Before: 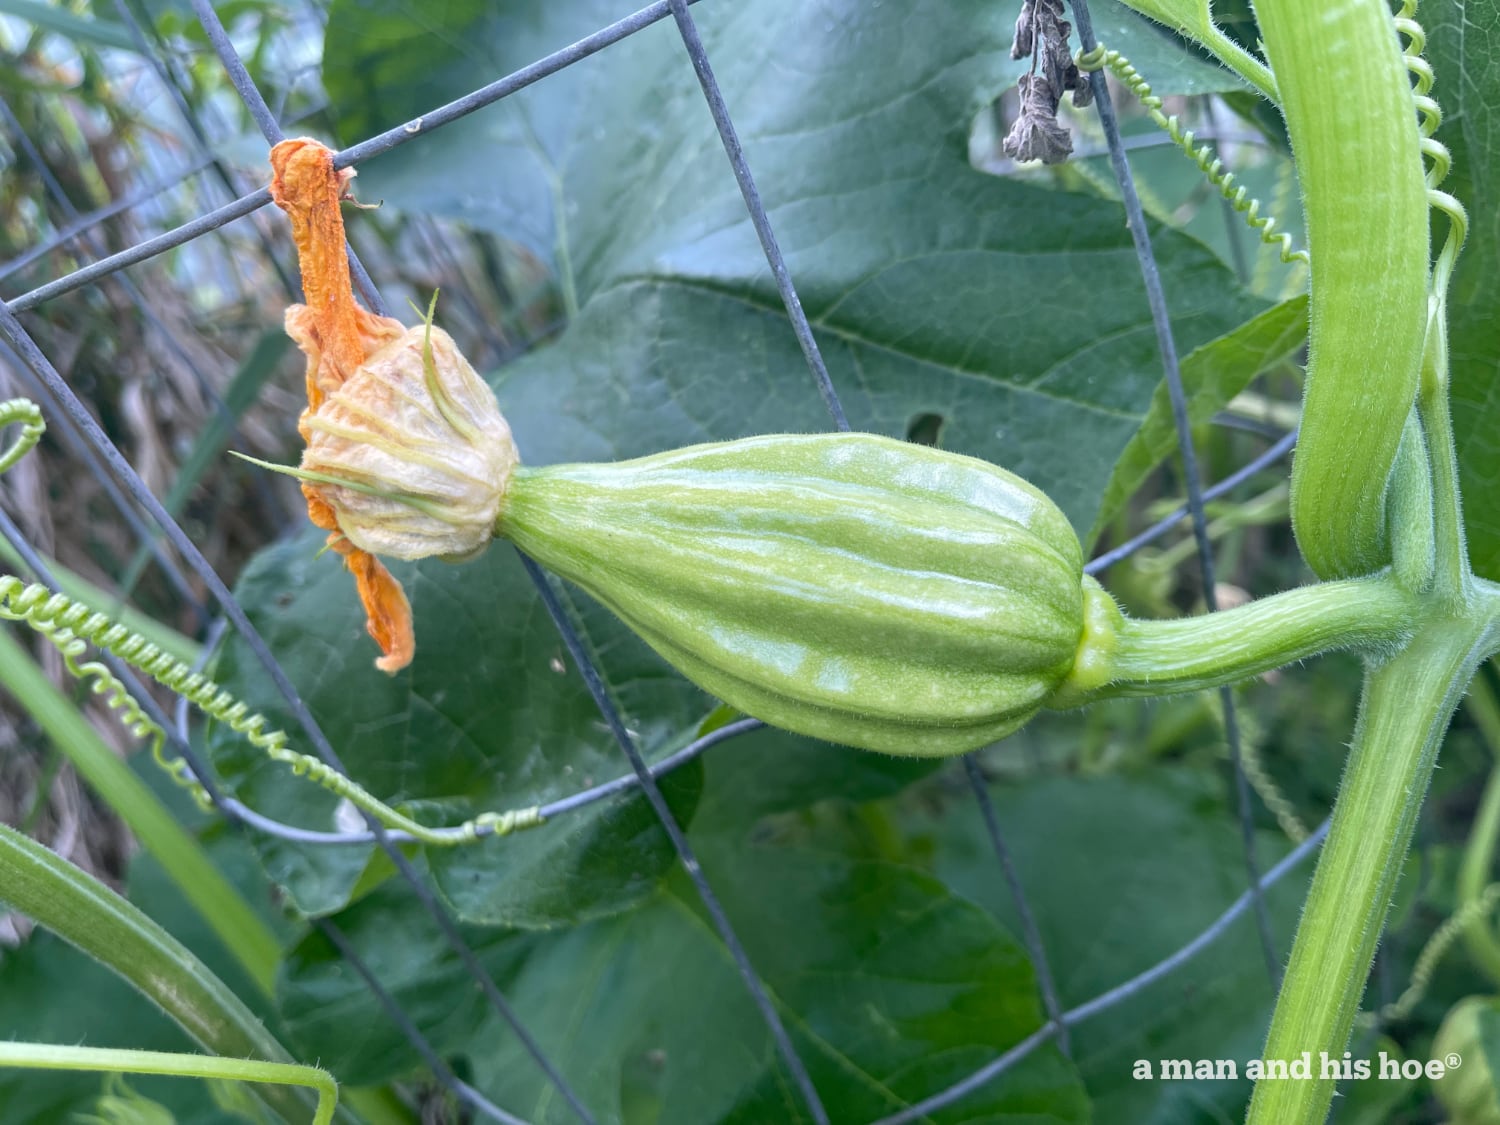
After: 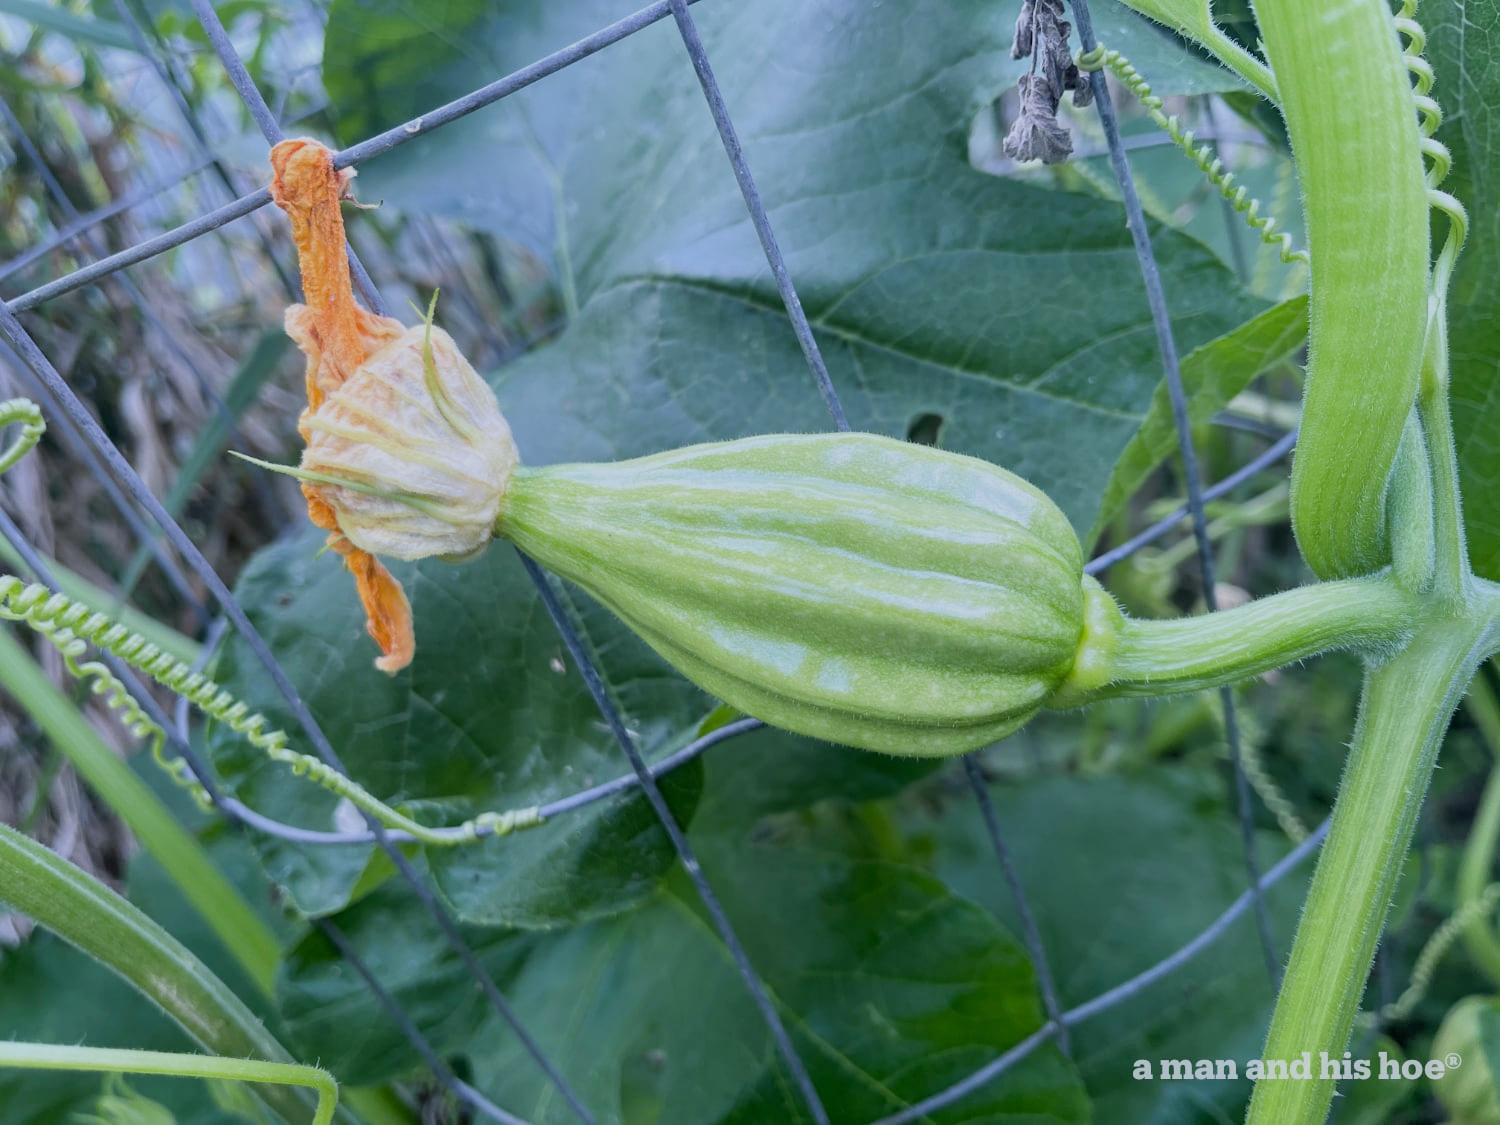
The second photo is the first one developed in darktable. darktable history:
filmic rgb: black relative exposure -7.65 EV, white relative exposure 4.56 EV, hardness 3.61
white balance: red 0.954, blue 1.079
